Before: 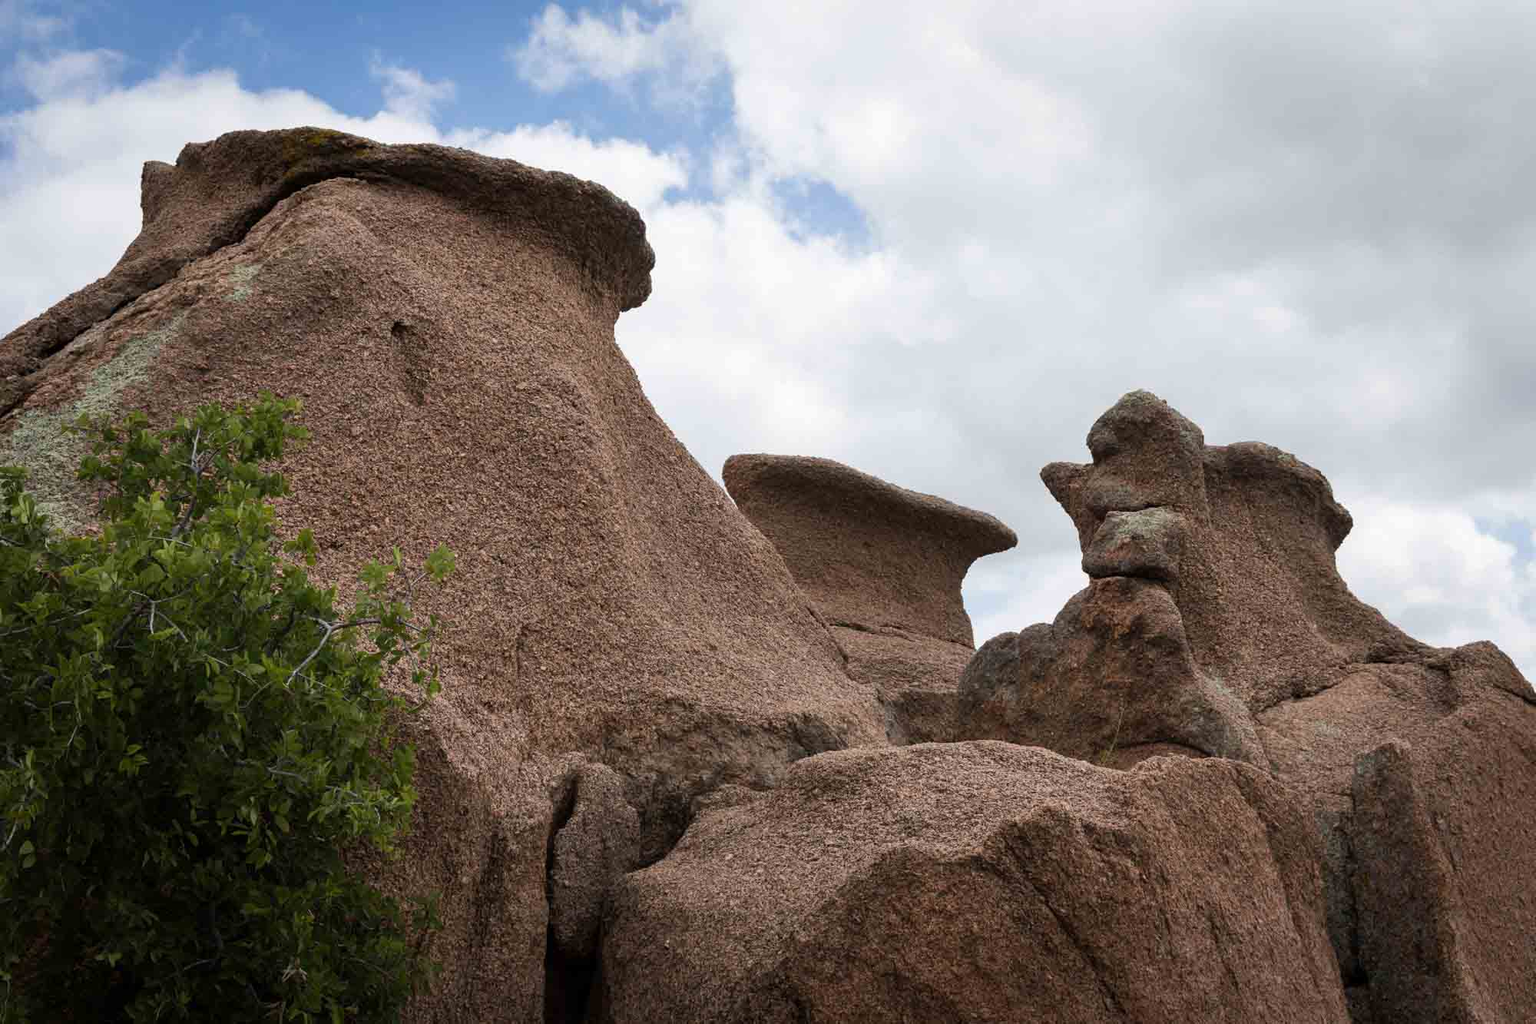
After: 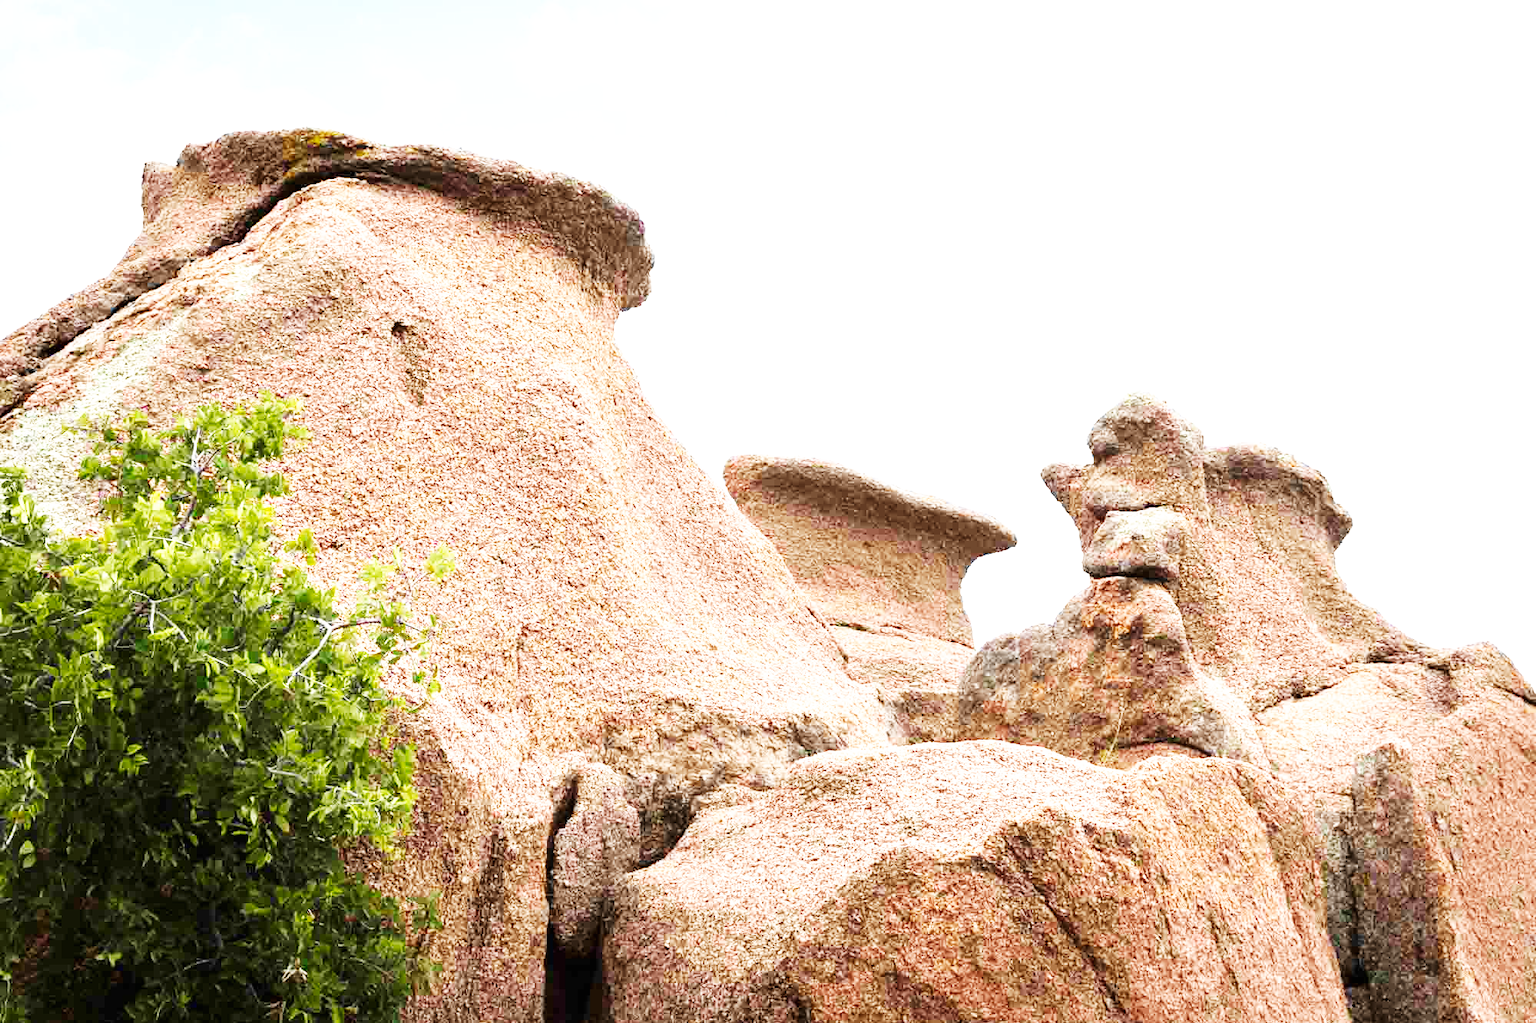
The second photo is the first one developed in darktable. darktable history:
base curve: curves: ch0 [(0, 0) (0.007, 0.004) (0.027, 0.03) (0.046, 0.07) (0.207, 0.54) (0.442, 0.872) (0.673, 0.972) (1, 1)], preserve colors none
exposure: black level correction 0, exposure 1.675 EV, compensate exposure bias true, compensate highlight preservation false
